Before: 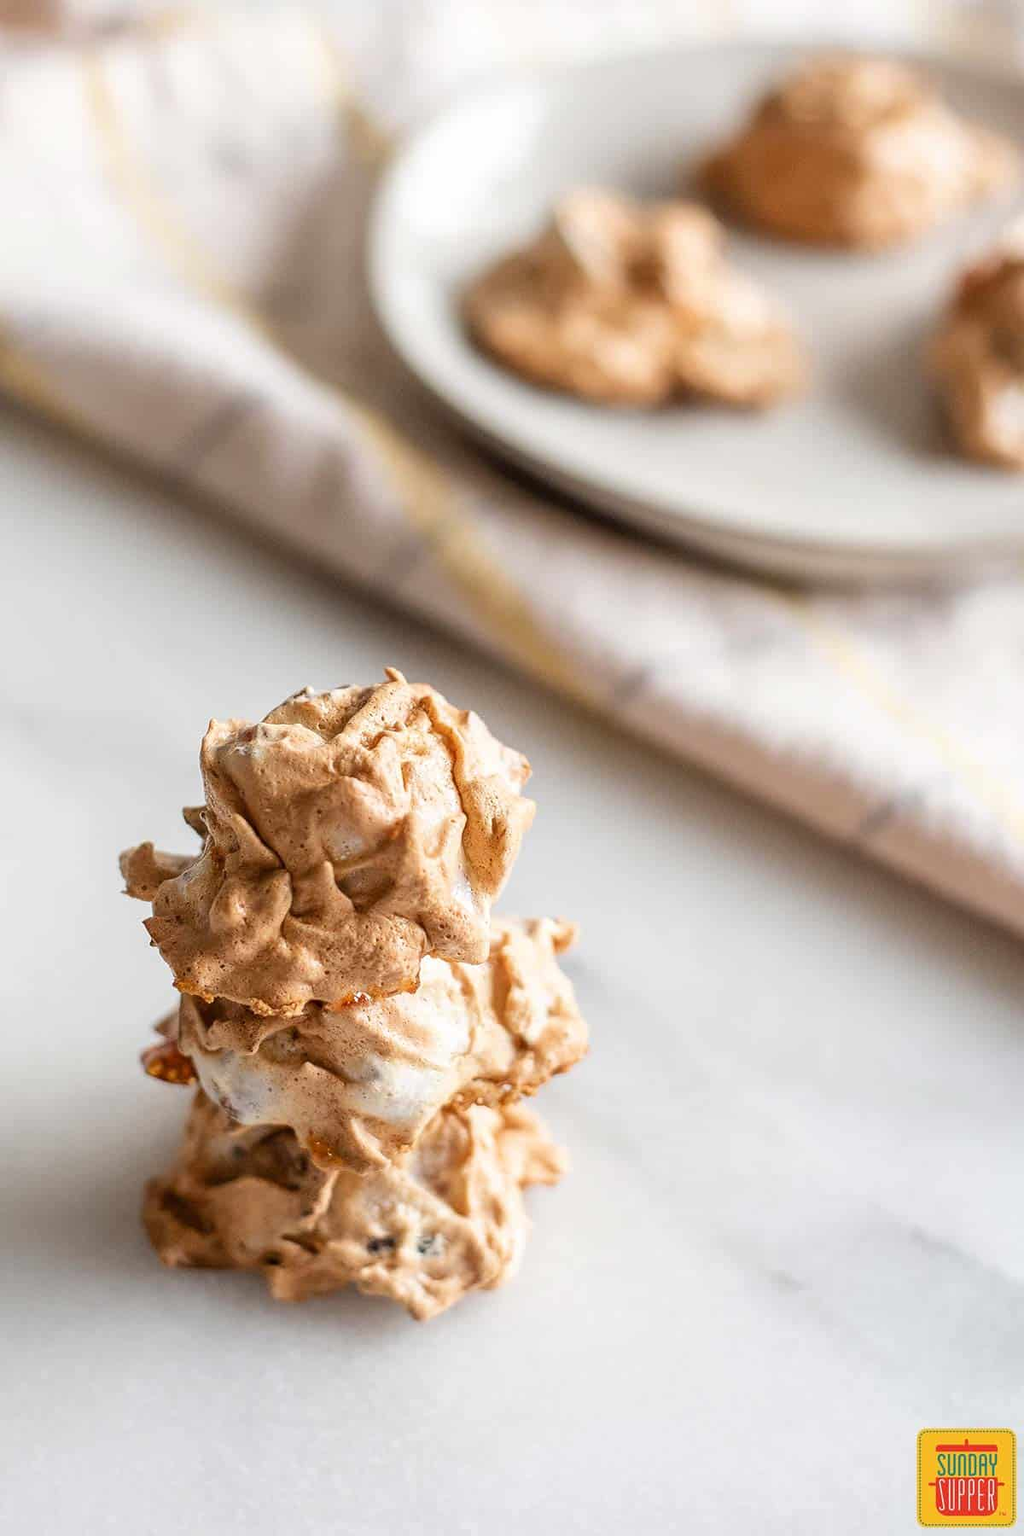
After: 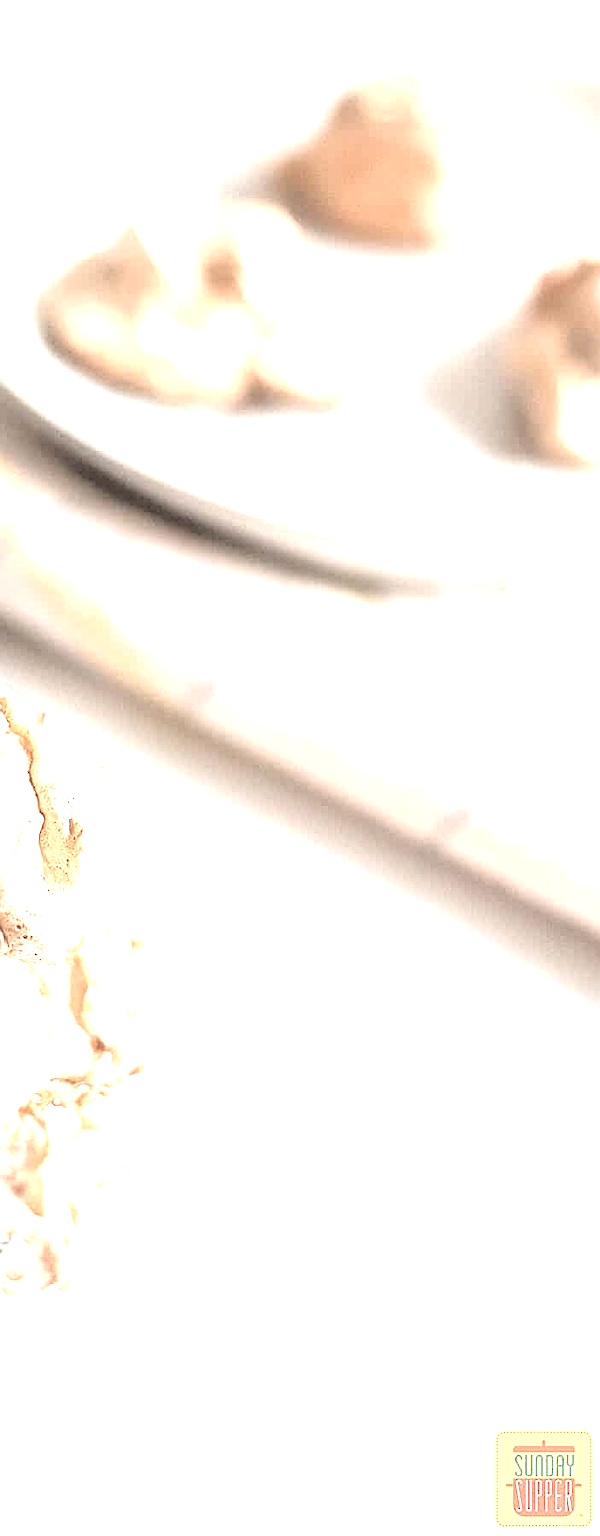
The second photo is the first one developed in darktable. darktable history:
crop: left 41.414%
exposure: black level correction 0, exposure 1.9 EV, compensate highlight preservation false
sharpen: amount 0.592
contrast brightness saturation: brightness 0.185, saturation -0.514
